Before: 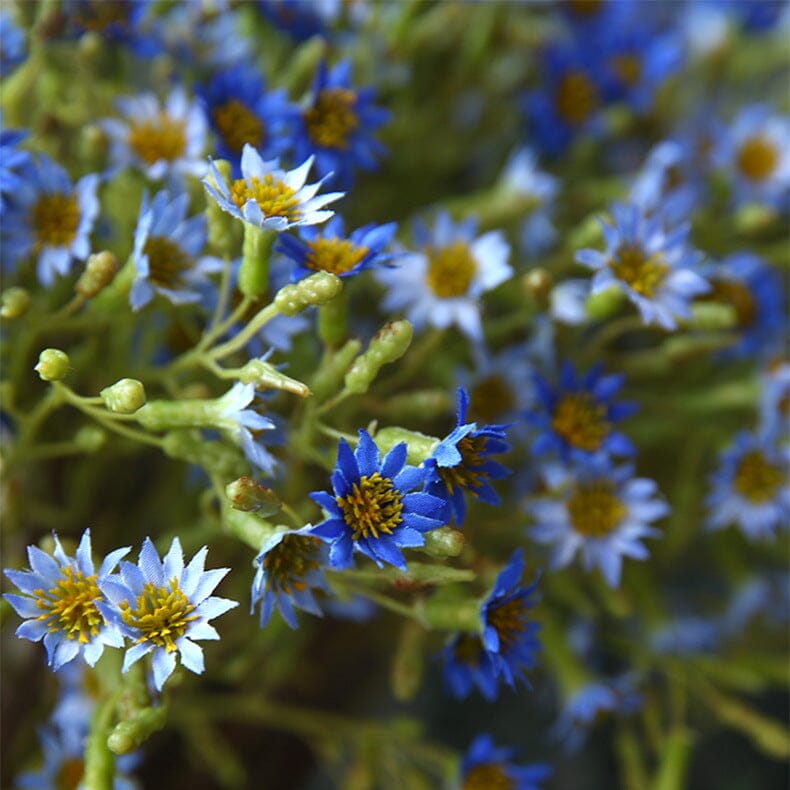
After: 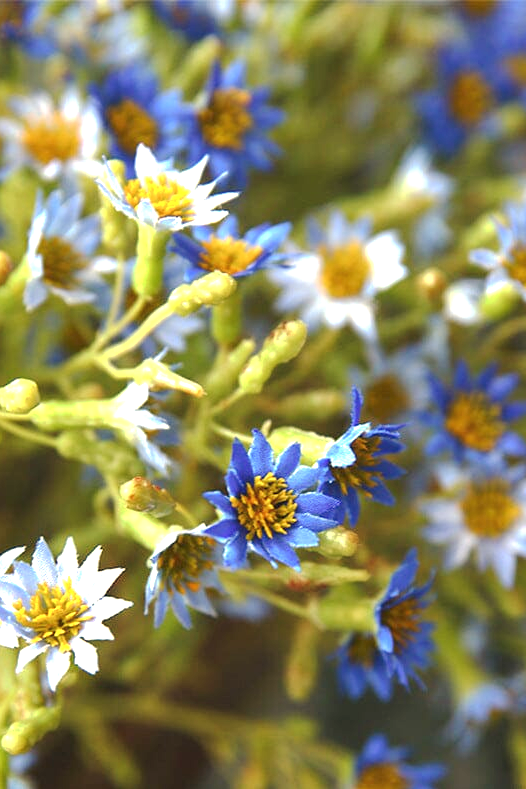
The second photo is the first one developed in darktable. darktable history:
tone curve: curves: ch0 [(0, 0) (0.003, 0.018) (0.011, 0.024) (0.025, 0.038) (0.044, 0.067) (0.069, 0.098) (0.1, 0.13) (0.136, 0.165) (0.177, 0.205) (0.224, 0.249) (0.277, 0.304) (0.335, 0.365) (0.399, 0.432) (0.468, 0.505) (0.543, 0.579) (0.623, 0.652) (0.709, 0.725) (0.801, 0.802) (0.898, 0.876) (1, 1)], preserve colors none
crop and rotate: left 13.537%, right 19.796%
exposure: exposure 1.2 EV, compensate highlight preservation false
white balance: red 1.123, blue 0.83
